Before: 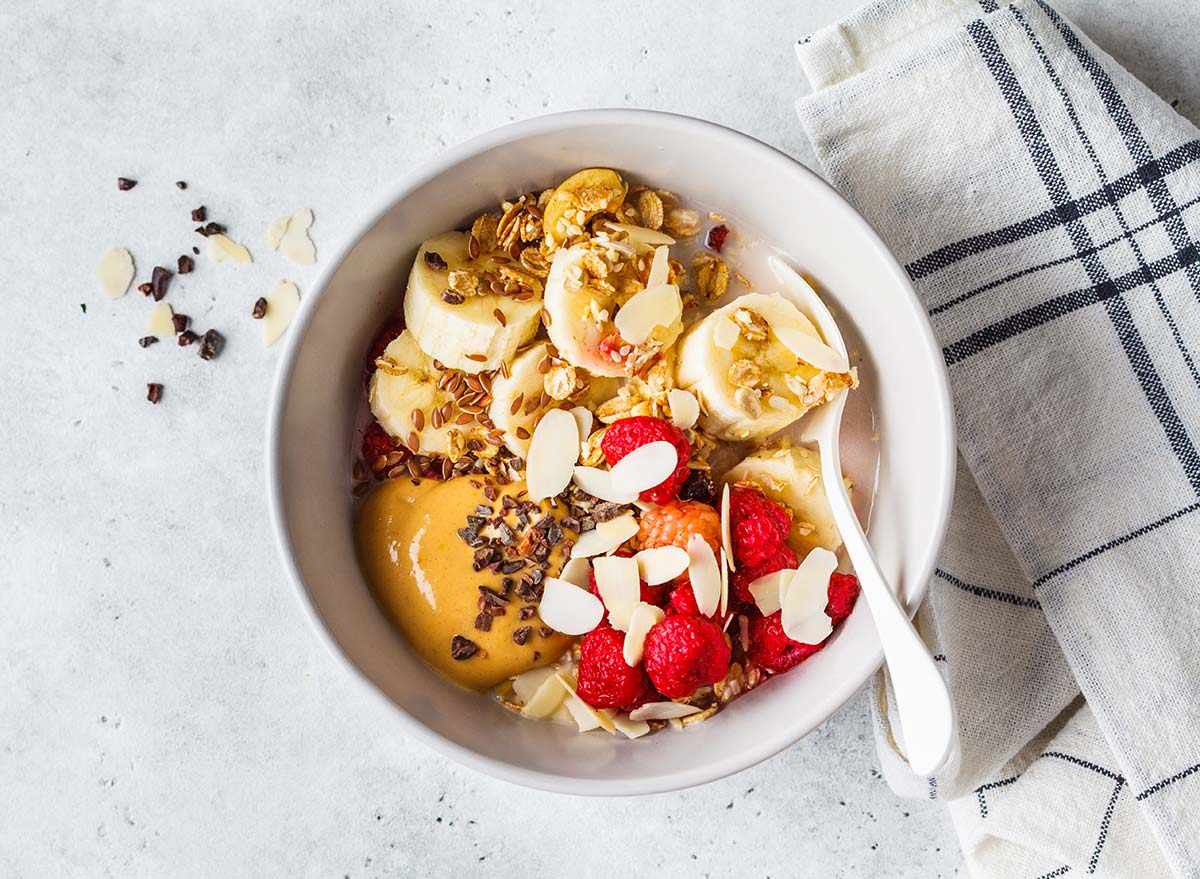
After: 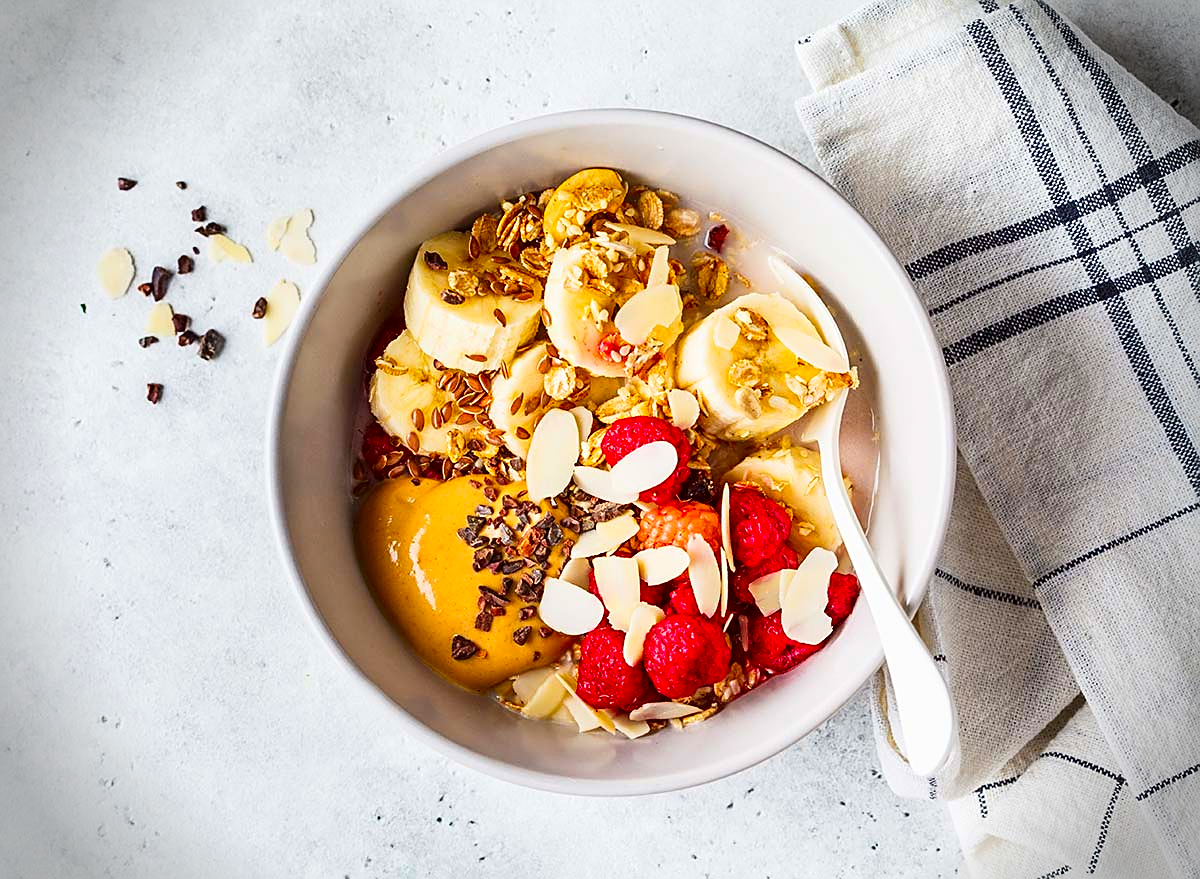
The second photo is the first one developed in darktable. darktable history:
vignetting: fall-off start 87.98%, fall-off radius 24.22%
contrast brightness saturation: contrast 0.156, saturation 0.32
sharpen: on, module defaults
